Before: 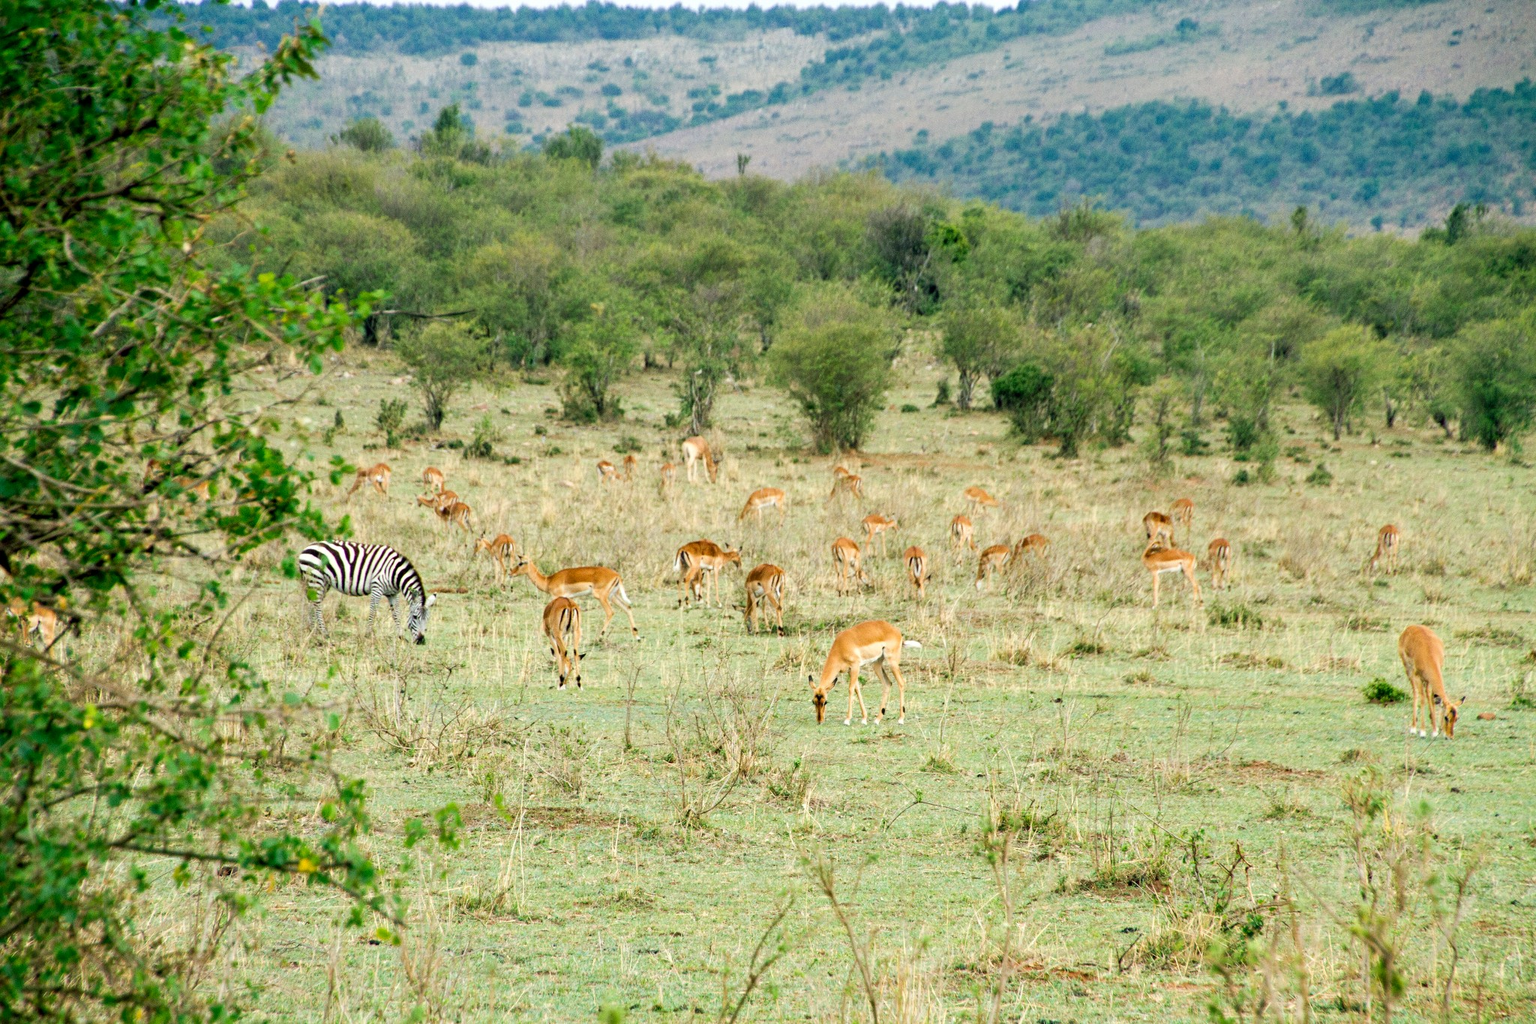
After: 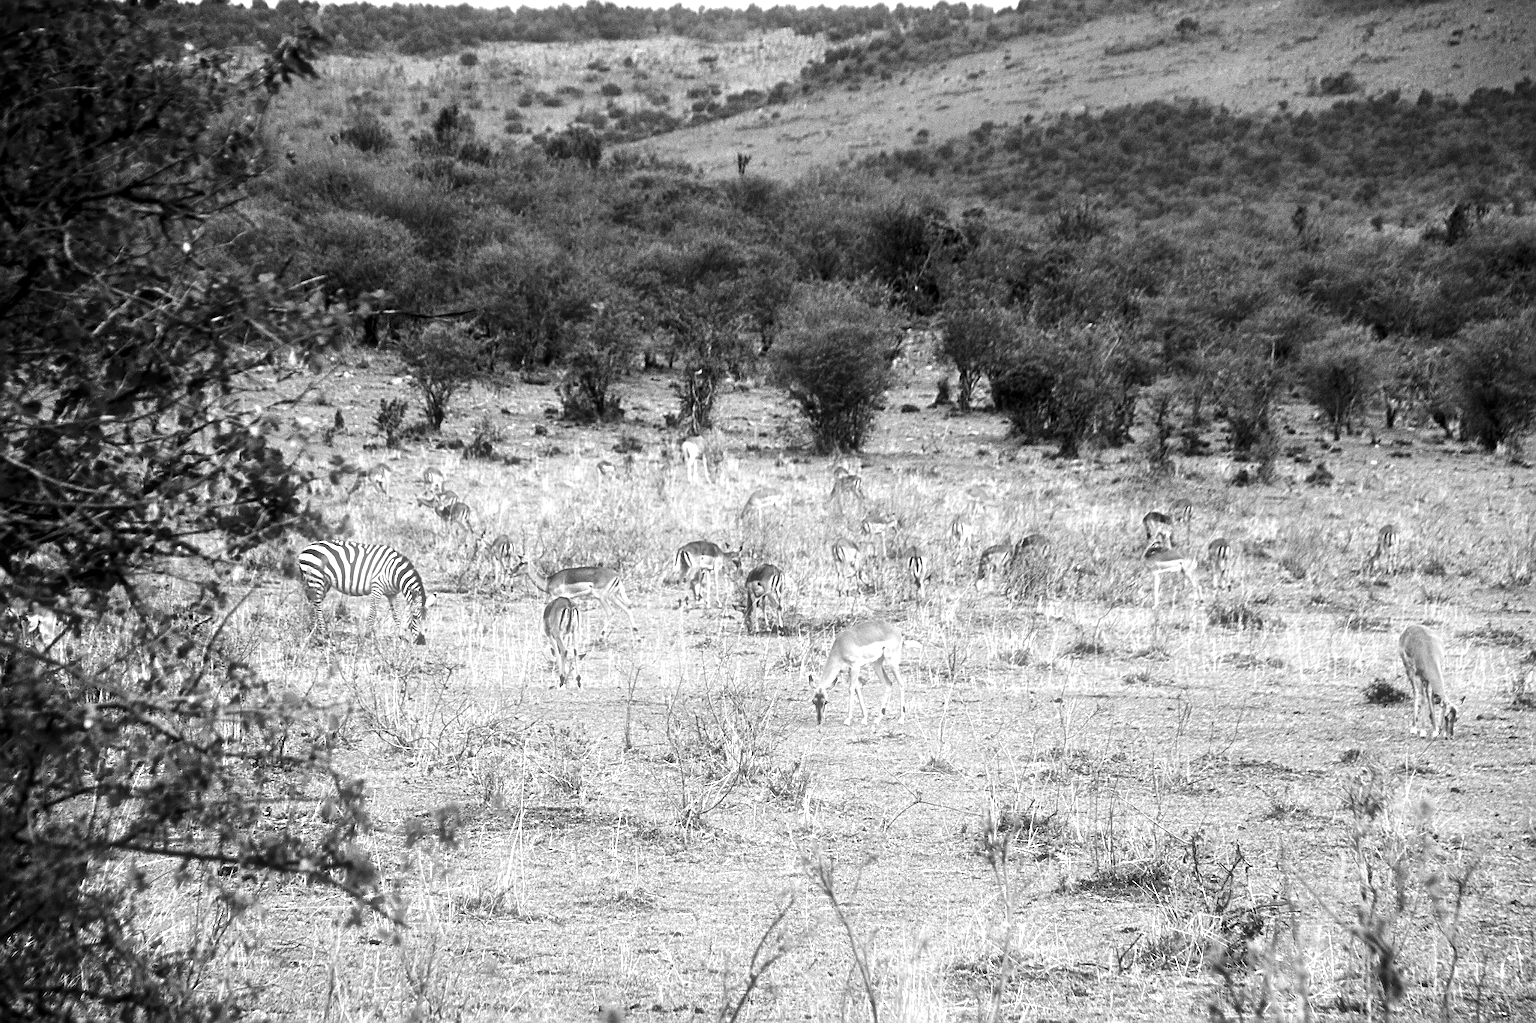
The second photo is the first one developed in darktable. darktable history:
contrast brightness saturation: contrast -0.03, brightness -0.59, saturation -1
exposure: exposure 0.485 EV, compensate highlight preservation false
bloom: size 5%, threshold 95%, strength 15%
sharpen: on, module defaults
